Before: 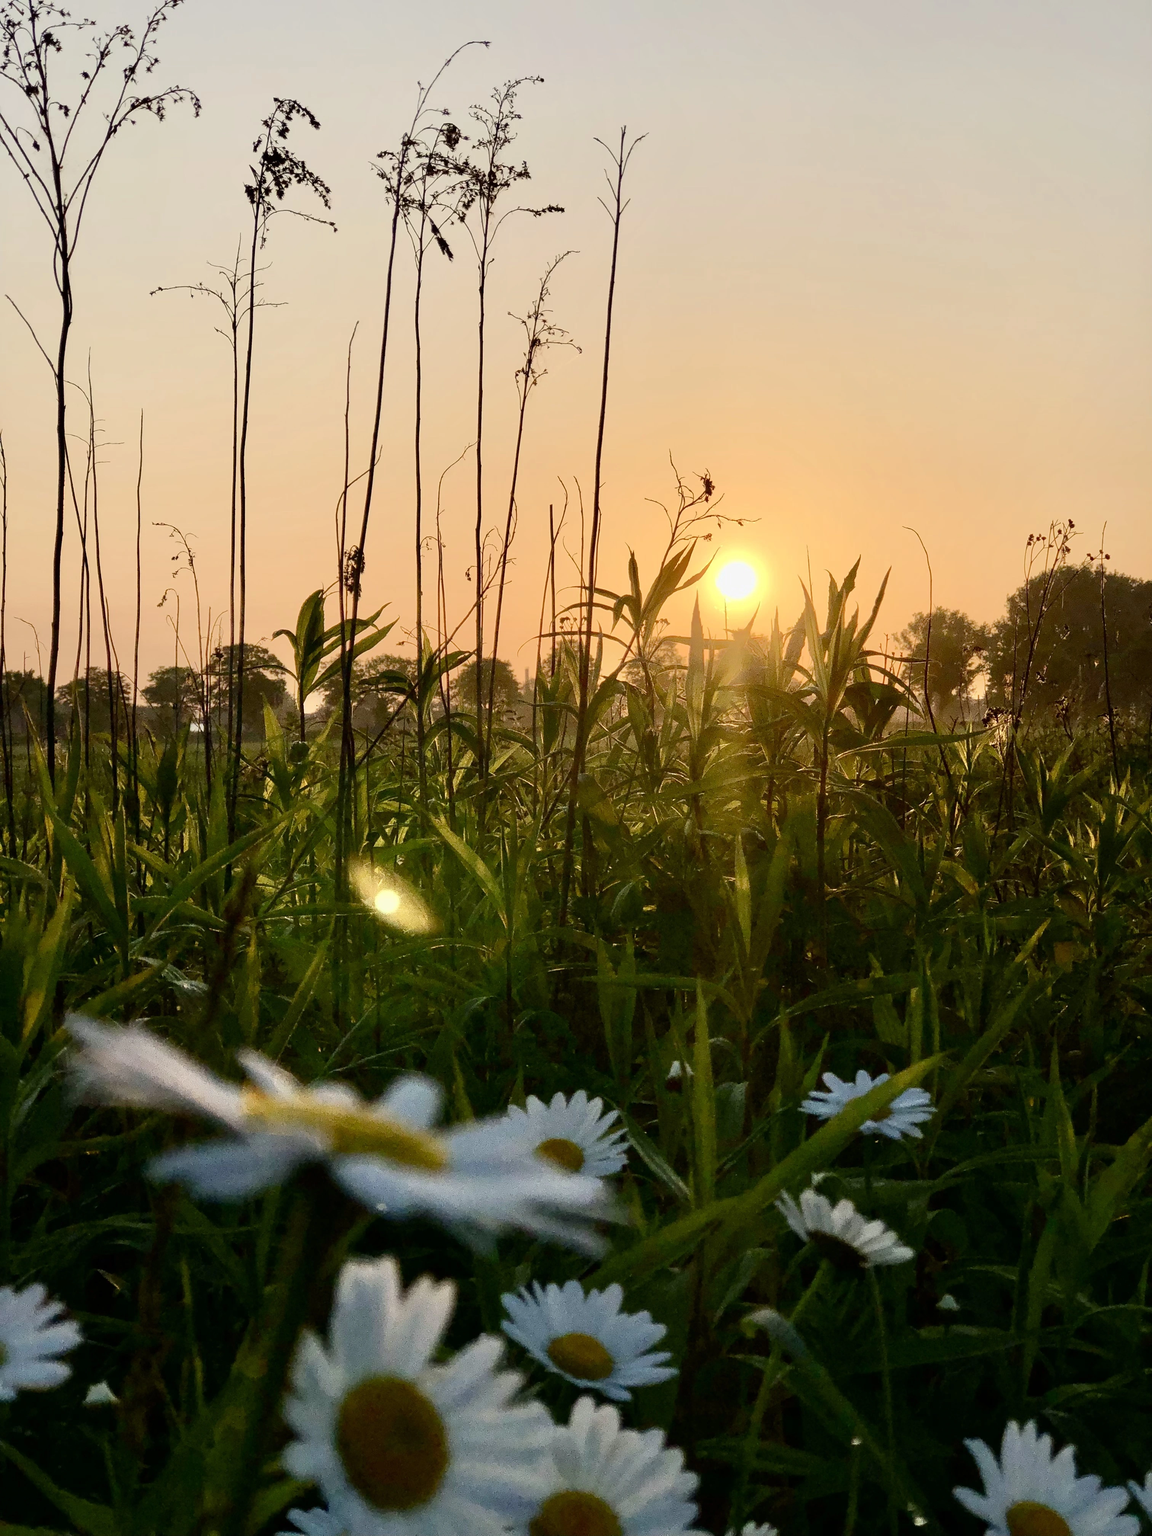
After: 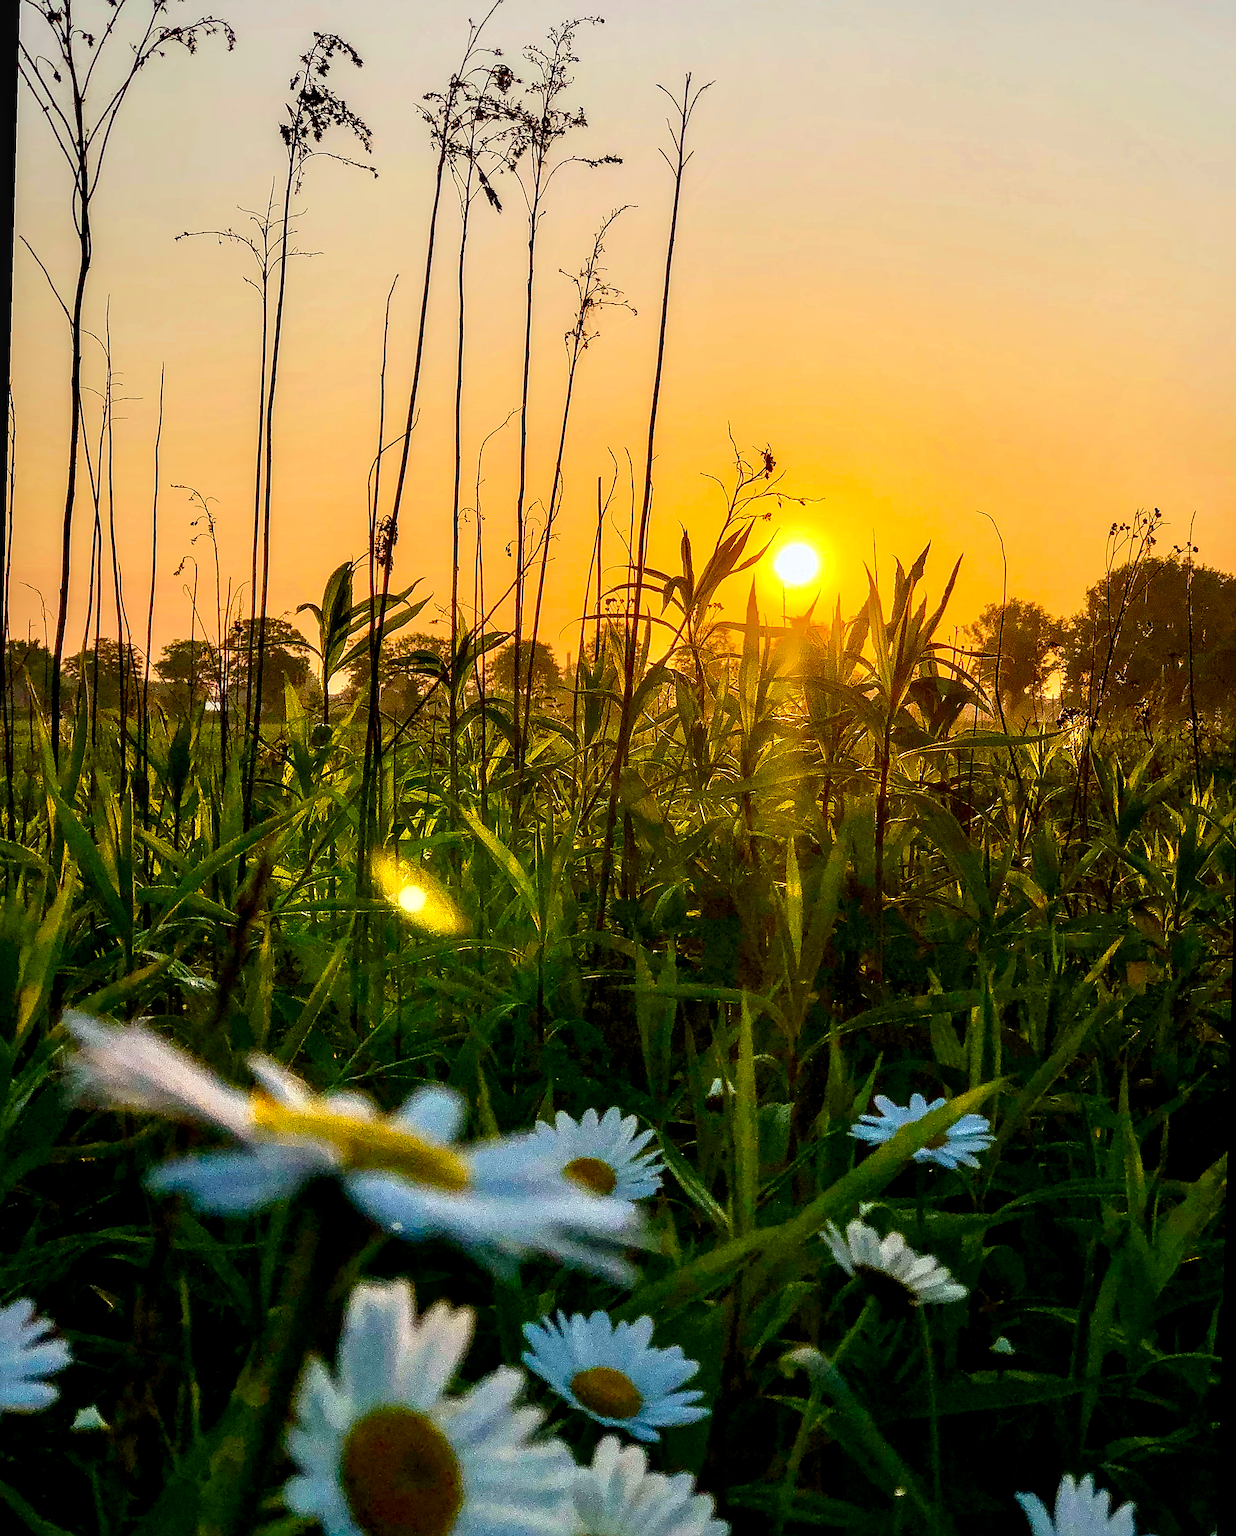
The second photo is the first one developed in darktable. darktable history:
crop: top 1.049%, right 0.001%
white balance: red 0.988, blue 1.017
tone curve: curves: ch0 [(0, 0) (0.003, 0.003) (0.011, 0.011) (0.025, 0.026) (0.044, 0.046) (0.069, 0.072) (0.1, 0.103) (0.136, 0.141) (0.177, 0.184) (0.224, 0.233) (0.277, 0.287) (0.335, 0.348) (0.399, 0.414) (0.468, 0.486) (0.543, 0.563) (0.623, 0.647) (0.709, 0.736) (0.801, 0.831) (0.898, 0.92) (1, 1)], preserve colors none
sharpen: amount 1
color balance rgb: perceptual saturation grading › global saturation 20%, global vibrance 20%
rotate and perspective: rotation 1.57°, crop left 0.018, crop right 0.982, crop top 0.039, crop bottom 0.961
color zones: curves: ch0 [(0, 0.613) (0.01, 0.613) (0.245, 0.448) (0.498, 0.529) (0.642, 0.665) (0.879, 0.777) (0.99, 0.613)]; ch1 [(0, 0) (0.143, 0) (0.286, 0) (0.429, 0) (0.571, 0) (0.714, 0) (0.857, 0)], mix -131.09%
local contrast: highlights 25%, detail 150%
